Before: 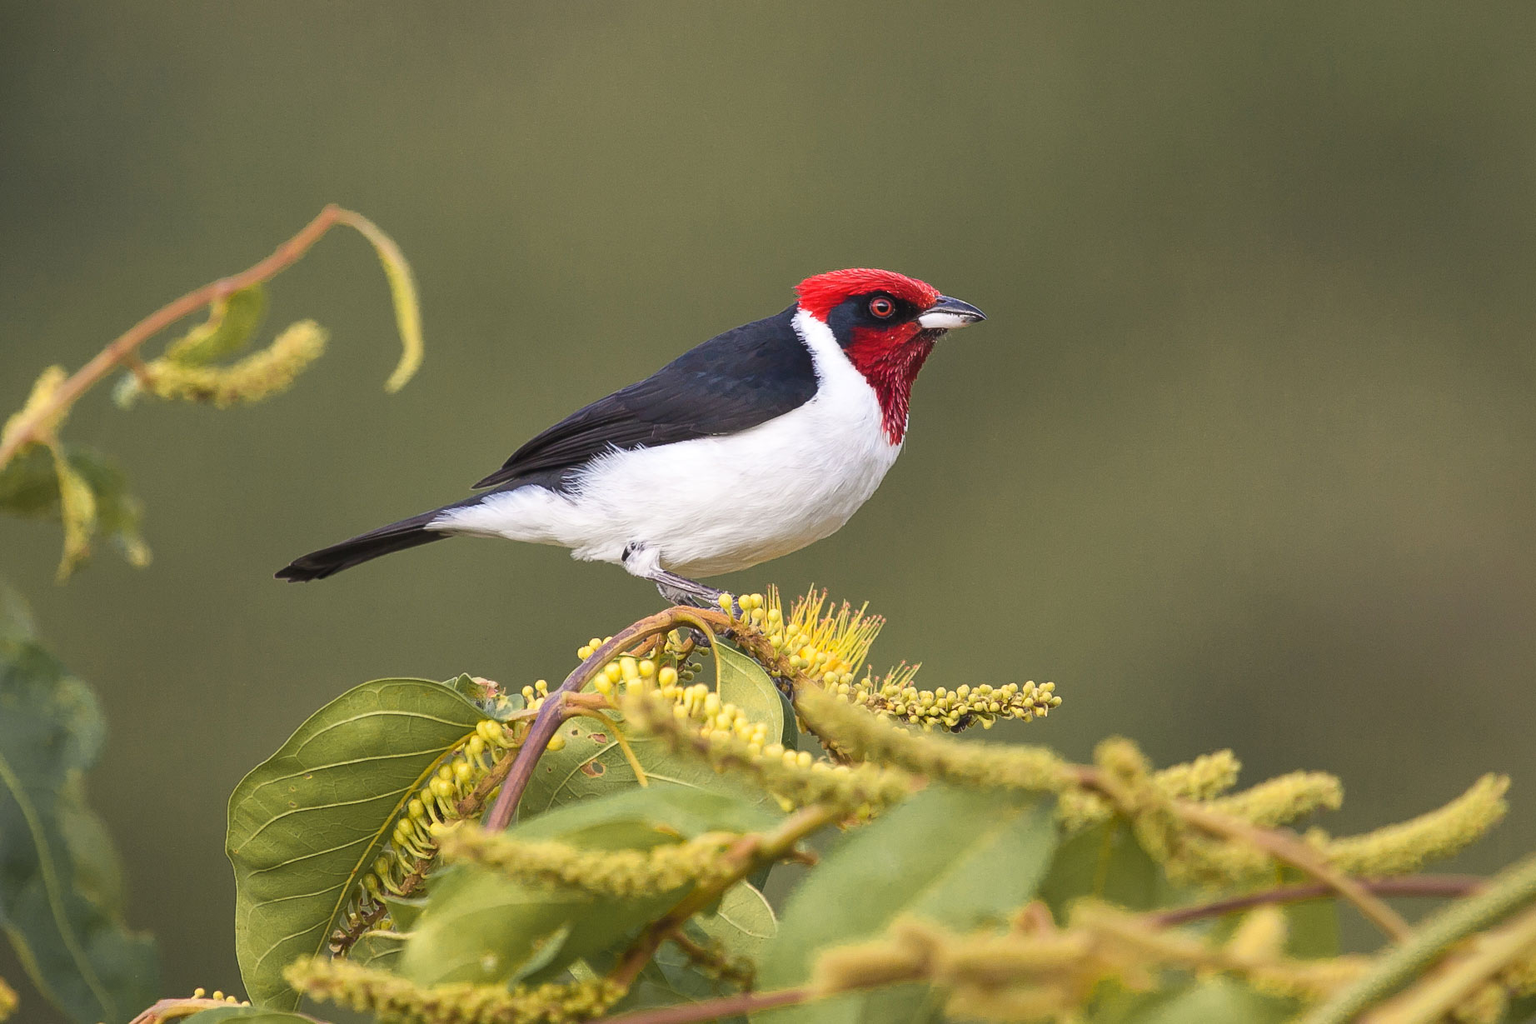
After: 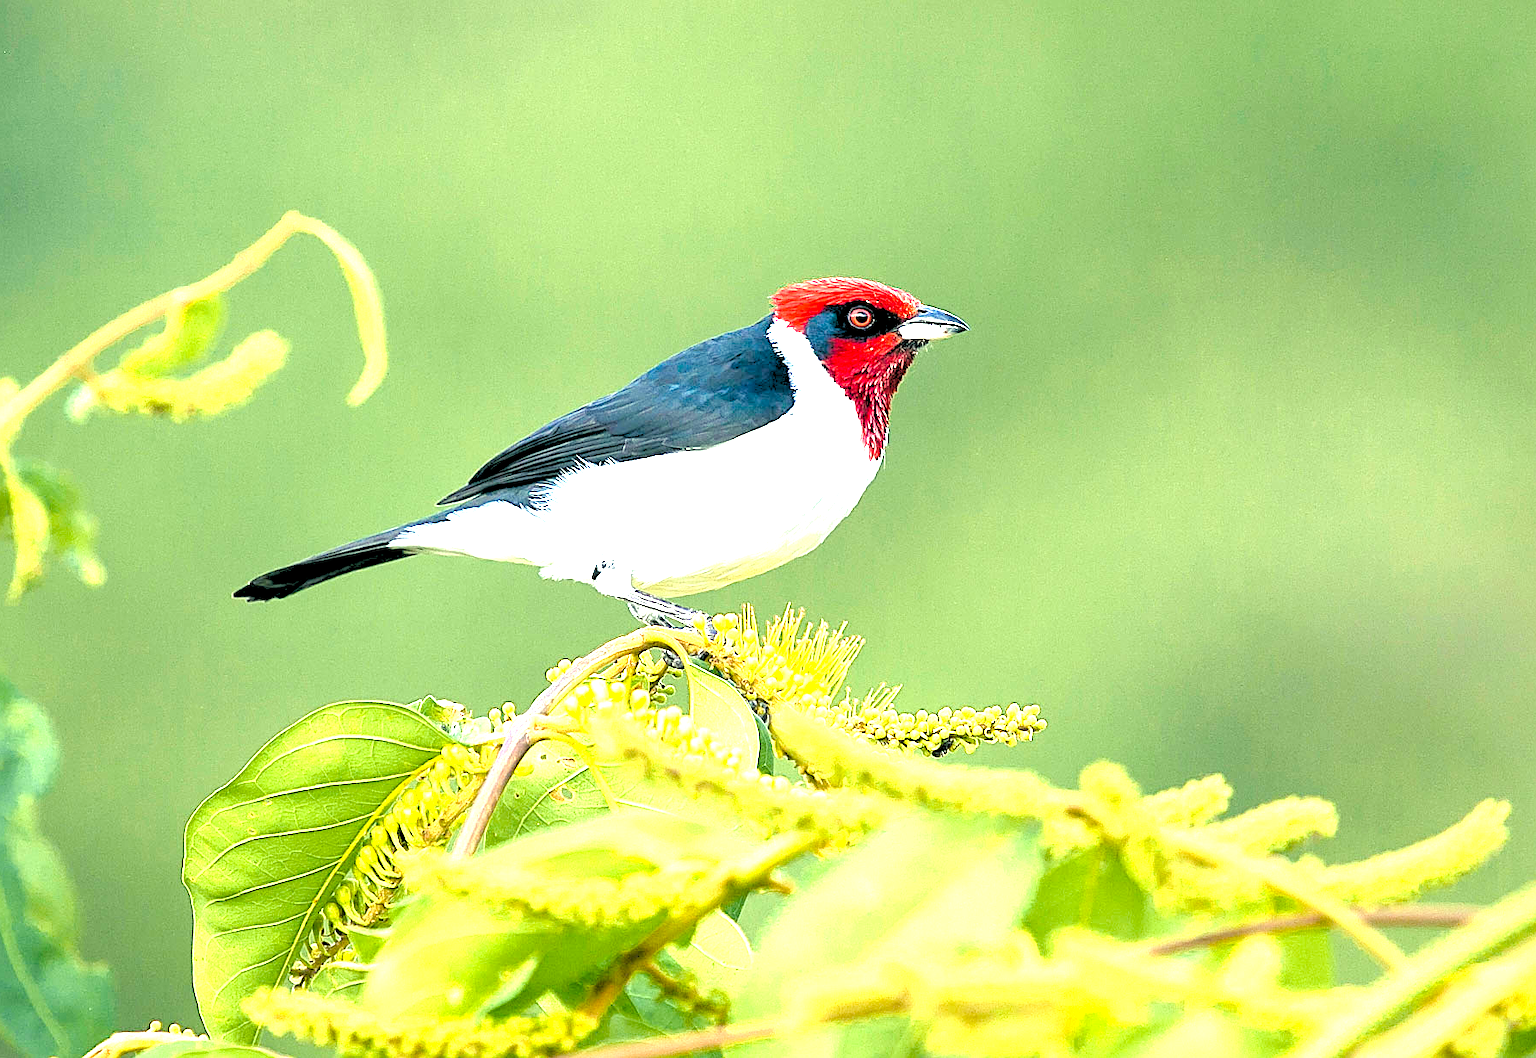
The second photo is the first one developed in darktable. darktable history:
crop and rotate: left 3.238%
exposure: black level correction 0, exposure 1.3 EV, compensate exposure bias true, compensate highlight preservation false
rgb levels: levels [[0.027, 0.429, 0.996], [0, 0.5, 1], [0, 0.5, 1]]
color balance rgb: shadows lift › luminance -7.7%, shadows lift › chroma 2.13%, shadows lift › hue 165.27°, power › luminance -7.77%, power › chroma 1.1%, power › hue 215.88°, highlights gain › luminance 15.15%, highlights gain › chroma 7%, highlights gain › hue 125.57°, global offset › luminance -0.33%, global offset › chroma 0.11%, global offset › hue 165.27°, perceptual saturation grading › global saturation 24.42%, perceptual saturation grading › highlights -24.42%, perceptual saturation grading › mid-tones 24.42%, perceptual saturation grading › shadows 40%, perceptual brilliance grading › global brilliance -5%, perceptual brilliance grading › highlights 24.42%, perceptual brilliance grading › mid-tones 7%, perceptual brilliance grading › shadows -5%
sharpen: on, module defaults
white balance: red 0.988, blue 1.017
